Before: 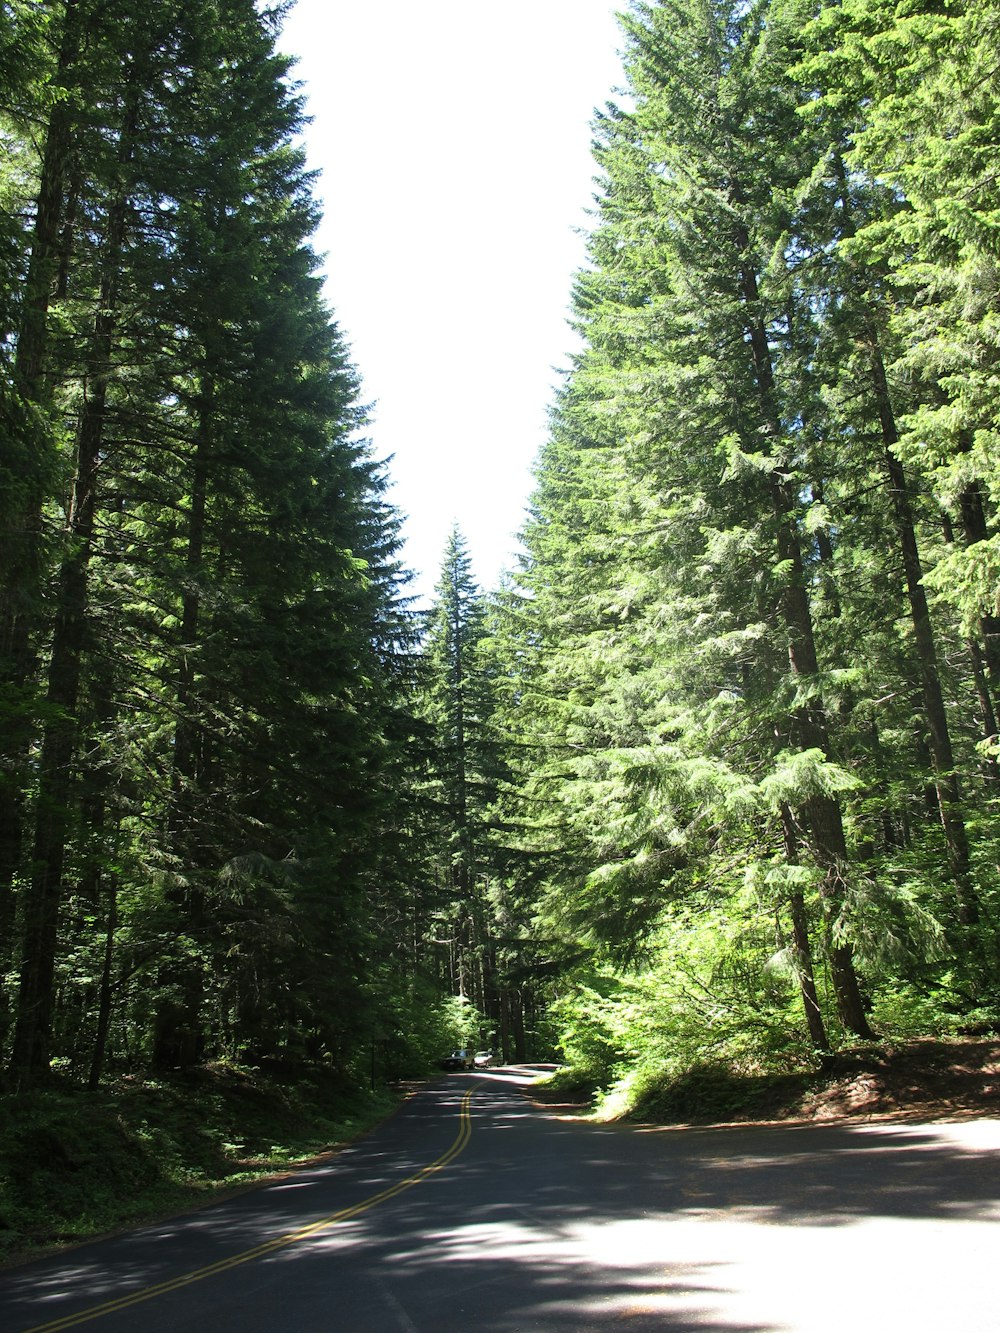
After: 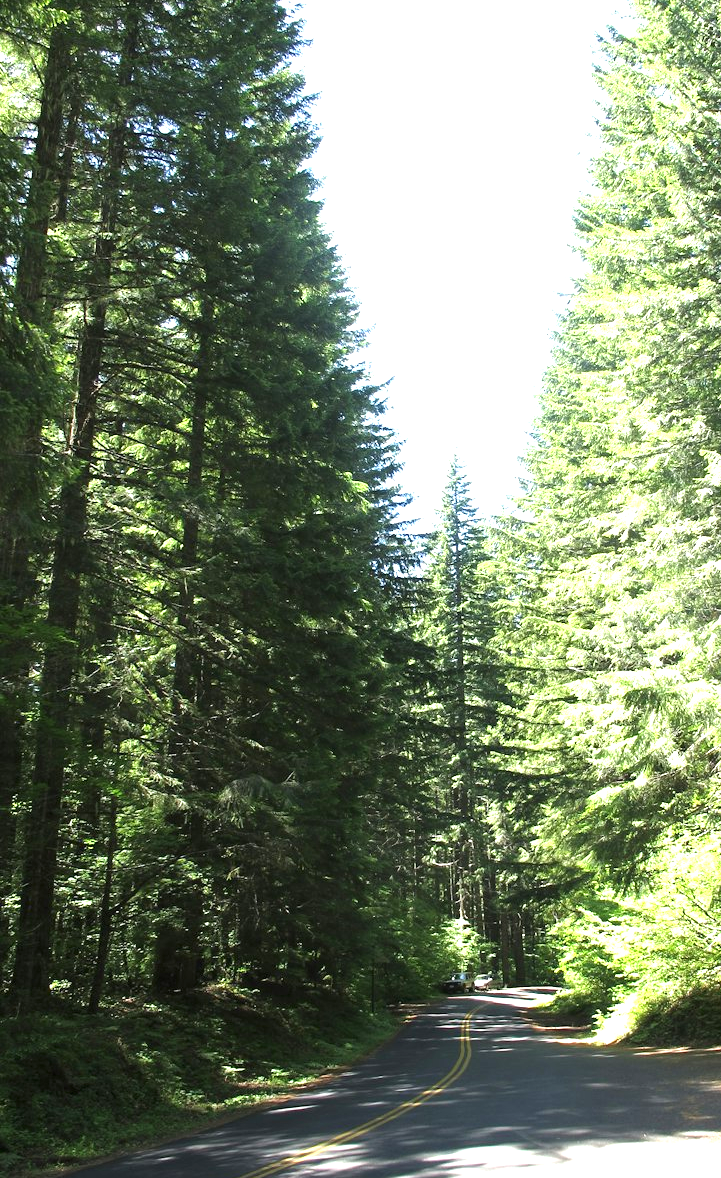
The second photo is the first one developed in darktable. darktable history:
crop: top 5.812%, right 27.844%, bottom 5.742%
exposure: black level correction 0, exposure 1.104 EV, compensate highlight preservation false
